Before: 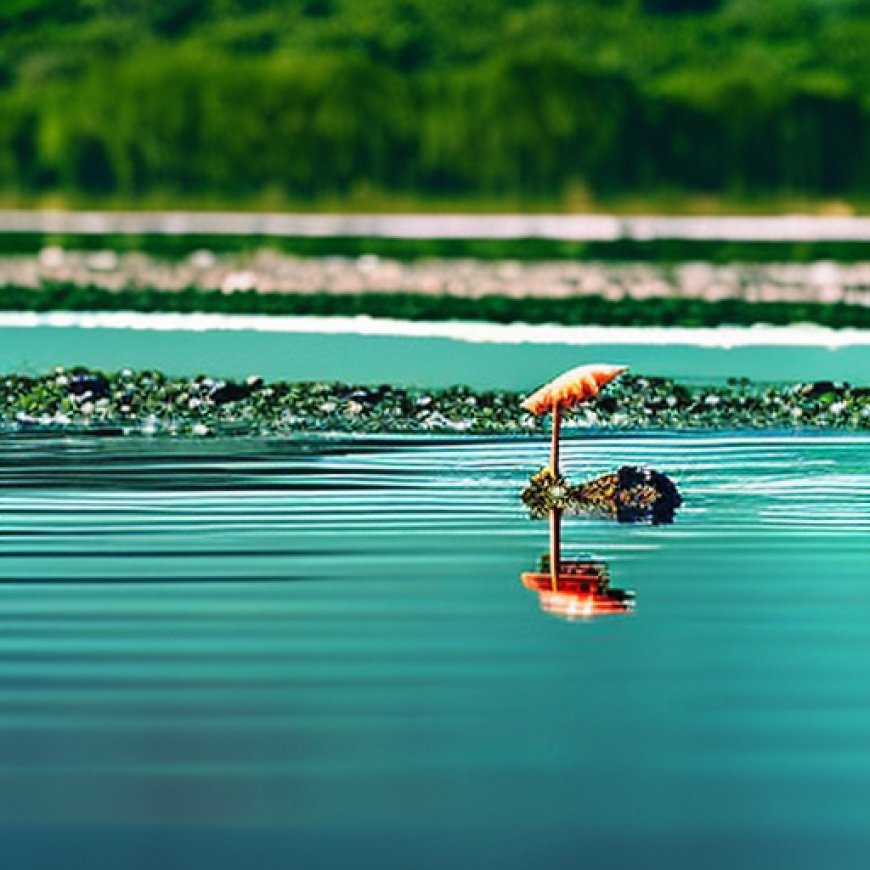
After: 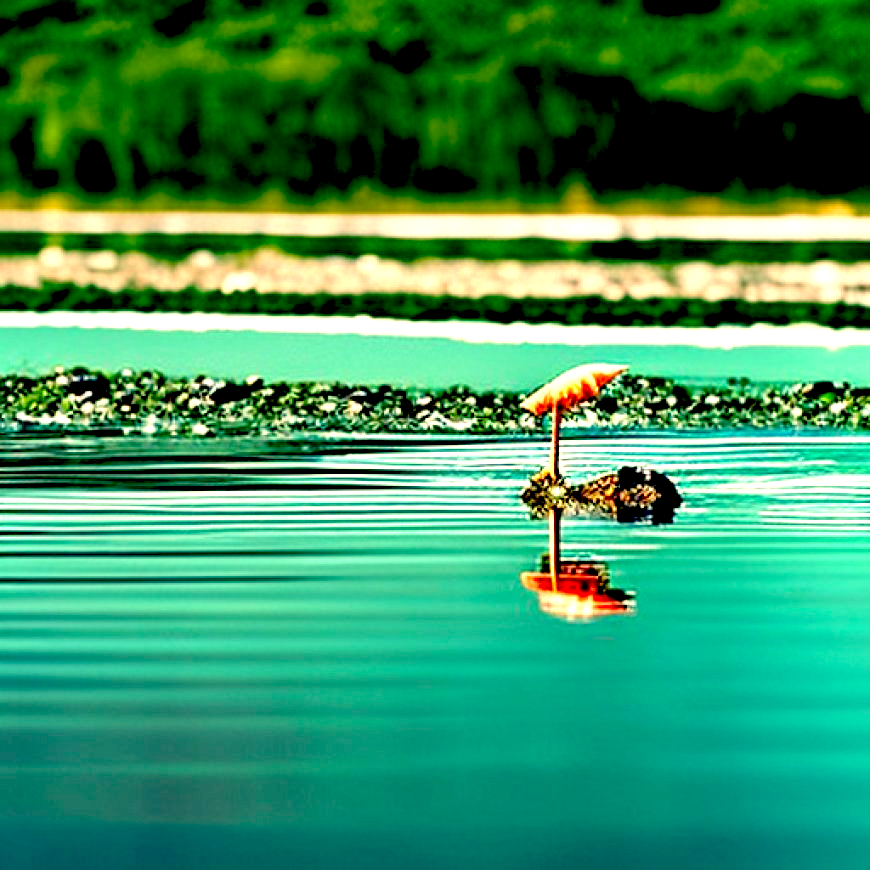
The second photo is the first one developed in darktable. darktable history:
exposure: black level correction 0.035, exposure 0.9 EV, compensate highlight preservation false
white balance: red 1.123, blue 0.83
